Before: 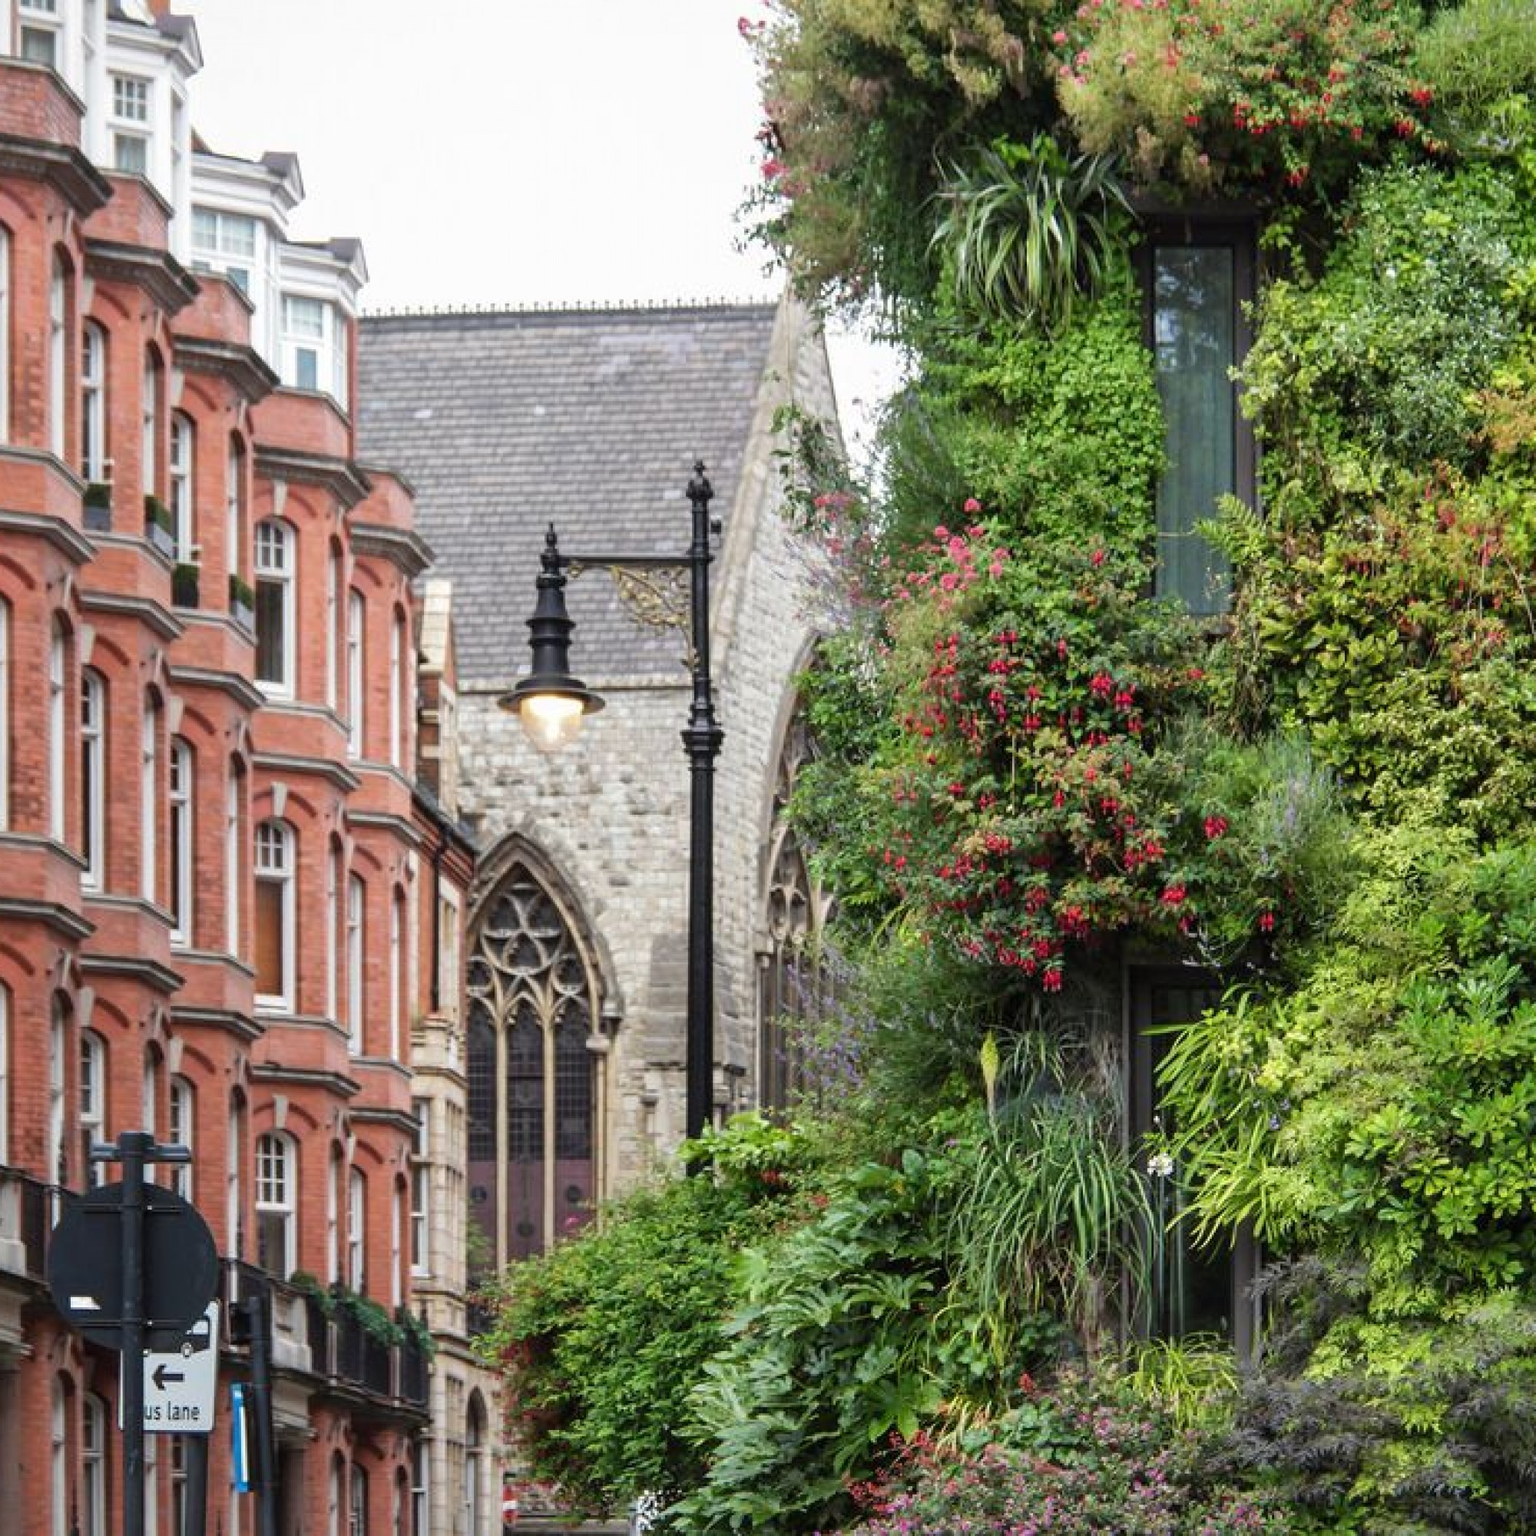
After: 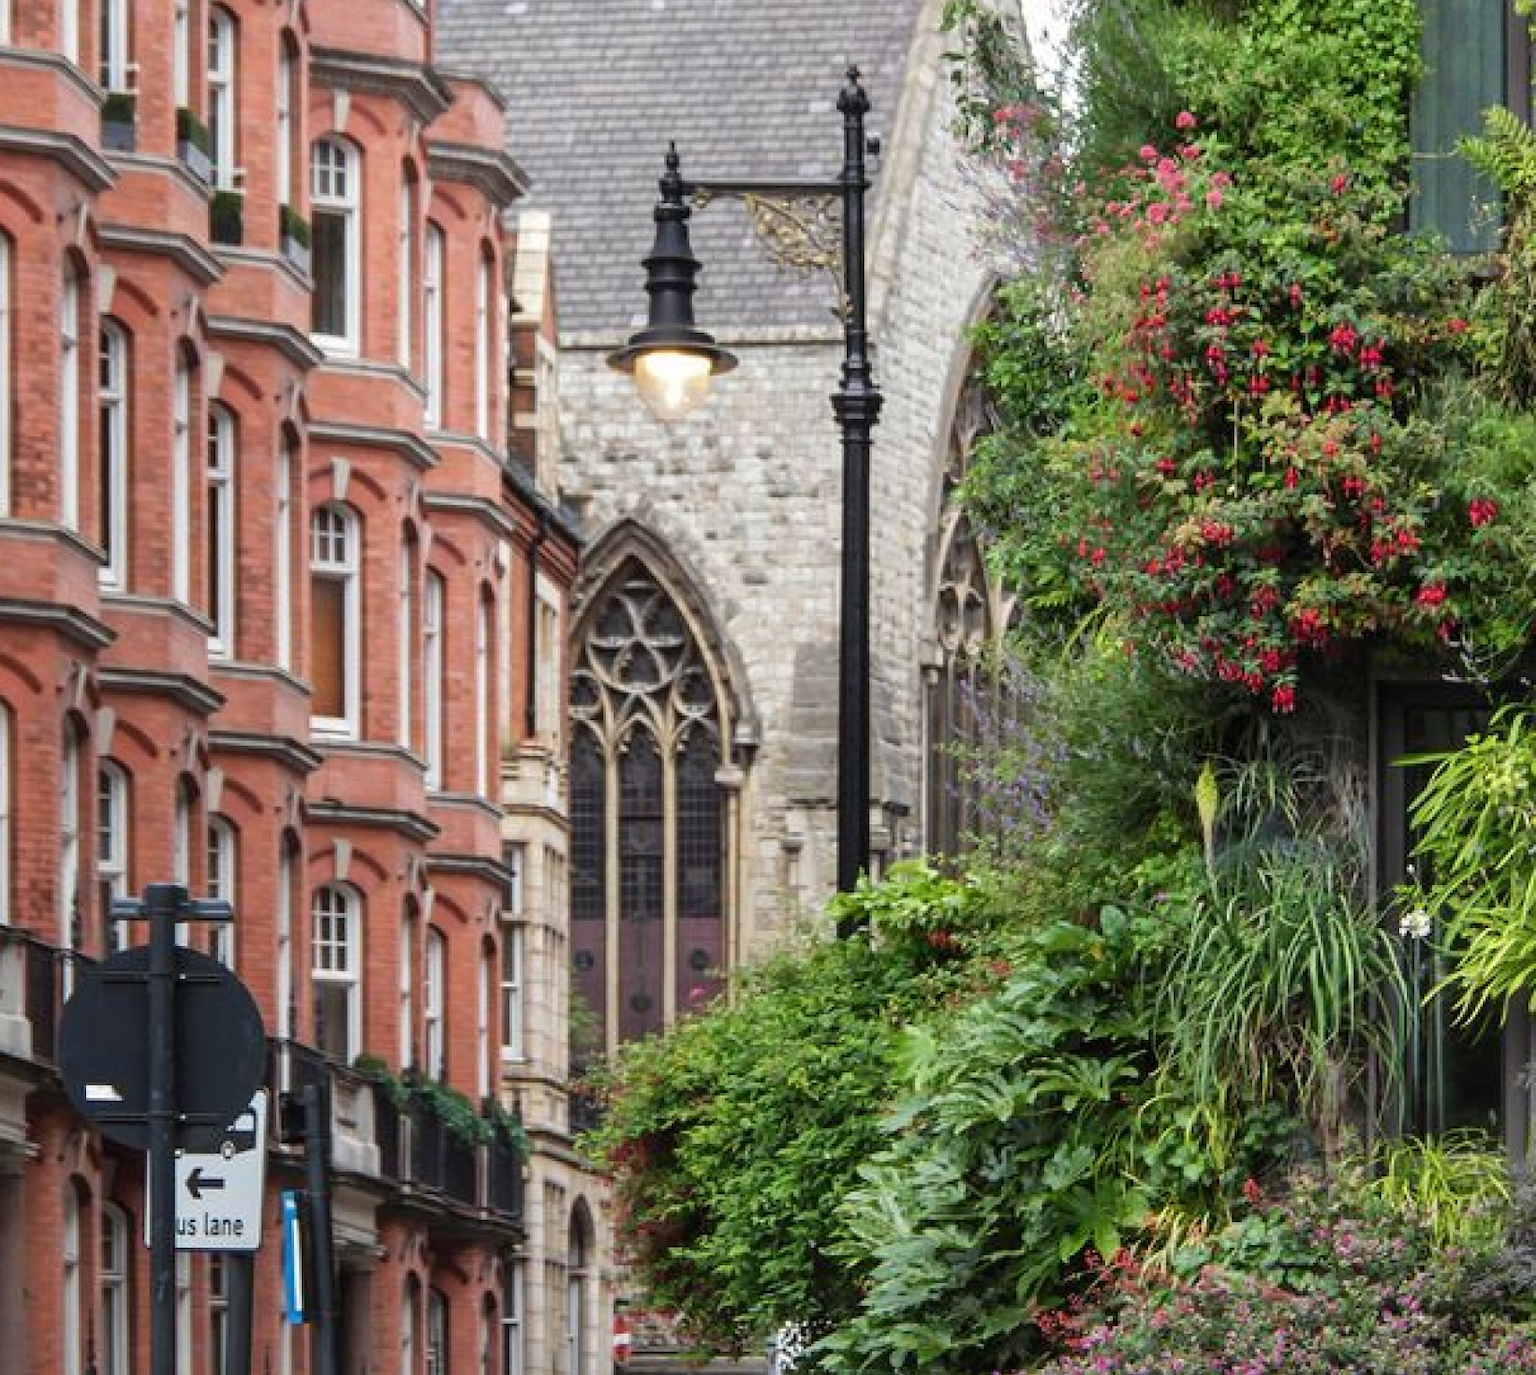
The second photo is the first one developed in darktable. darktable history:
crop: top 26.531%, right 17.959%
tone equalizer: on, module defaults
